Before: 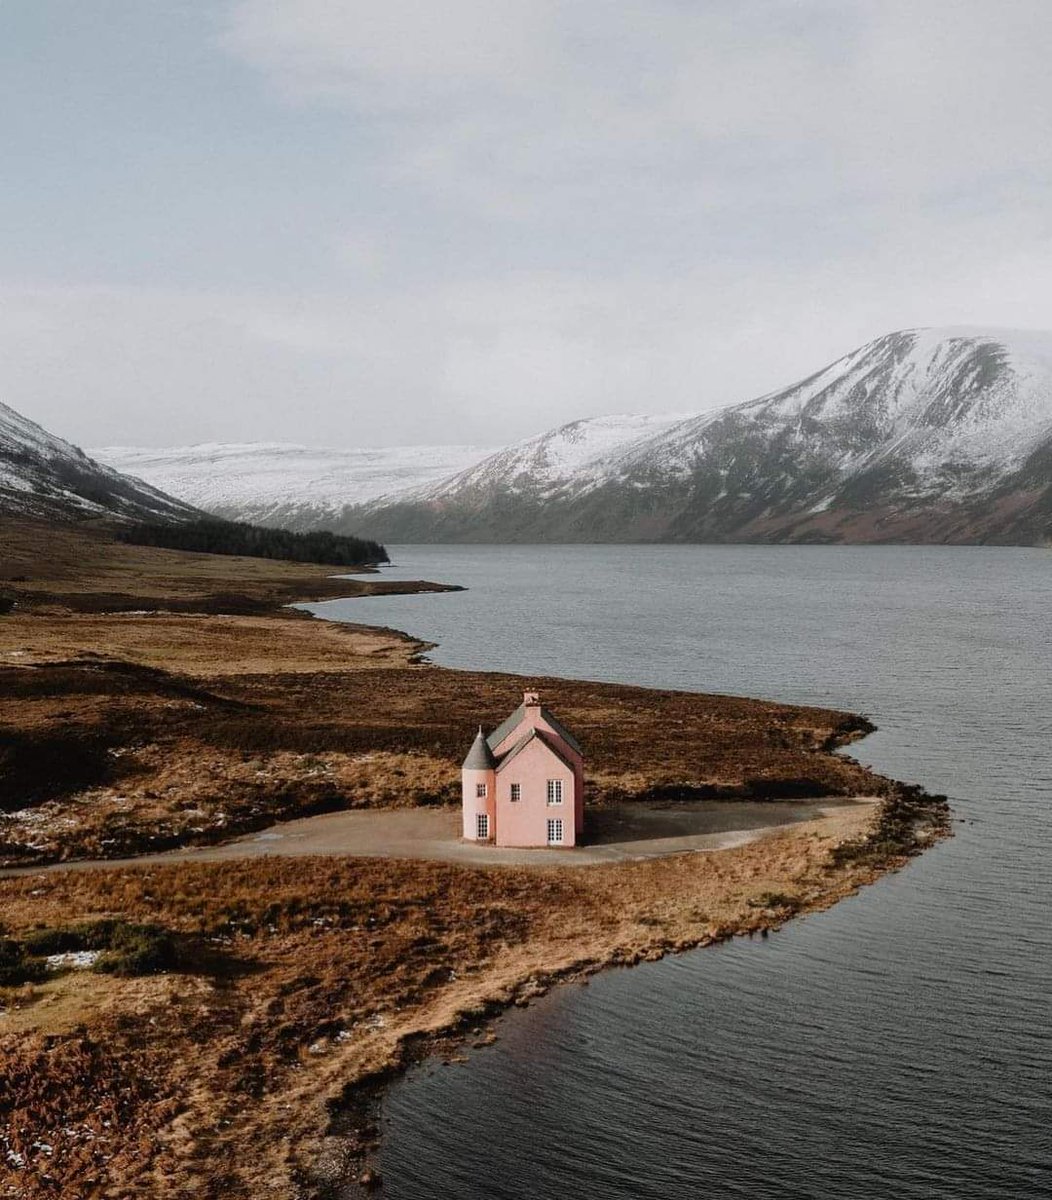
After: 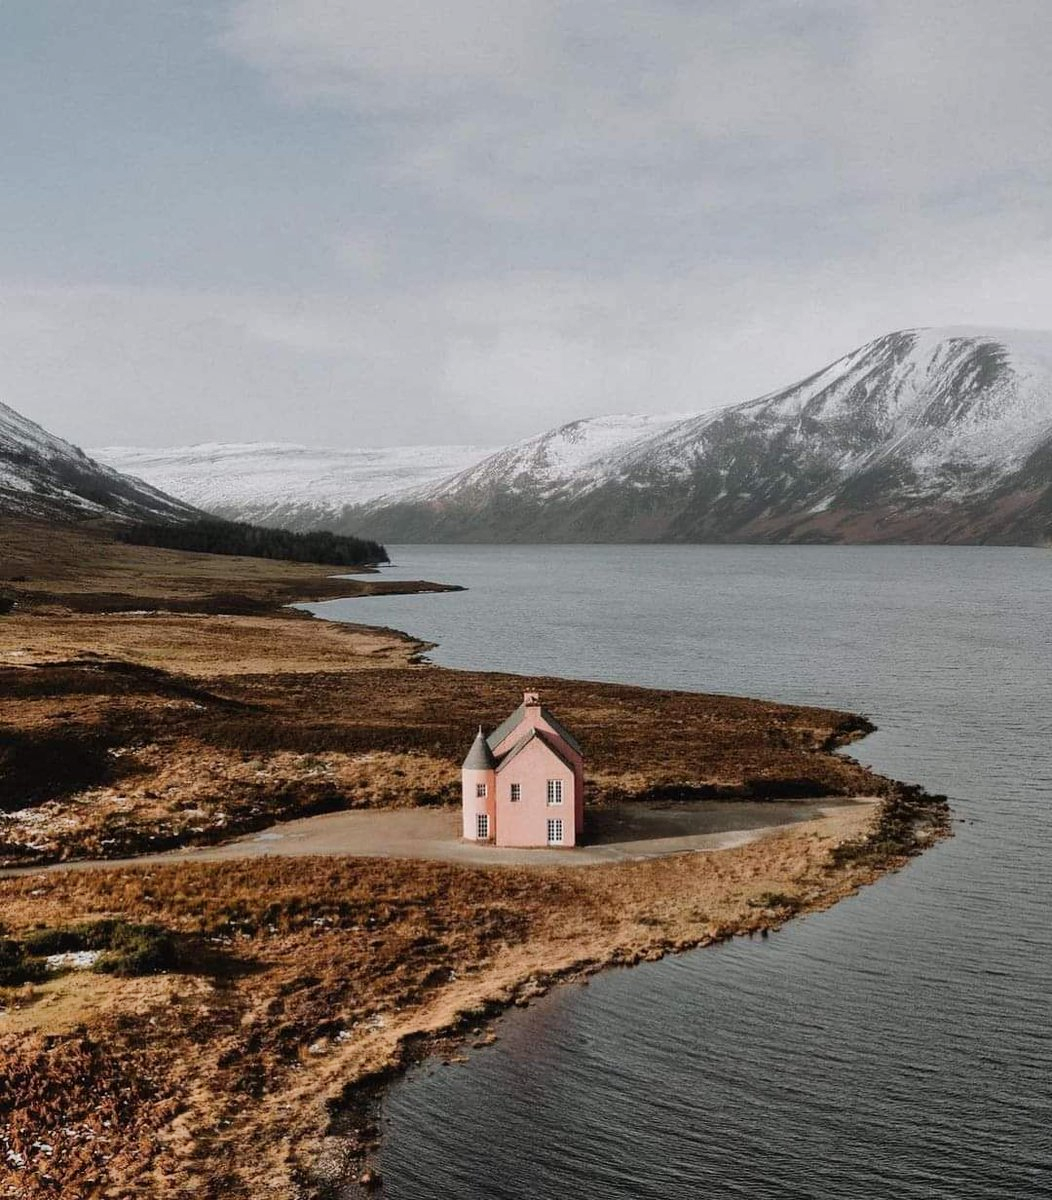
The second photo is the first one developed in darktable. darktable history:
shadows and highlights: soften with gaussian
tone equalizer: edges refinement/feathering 500, mask exposure compensation -1.26 EV, preserve details no
